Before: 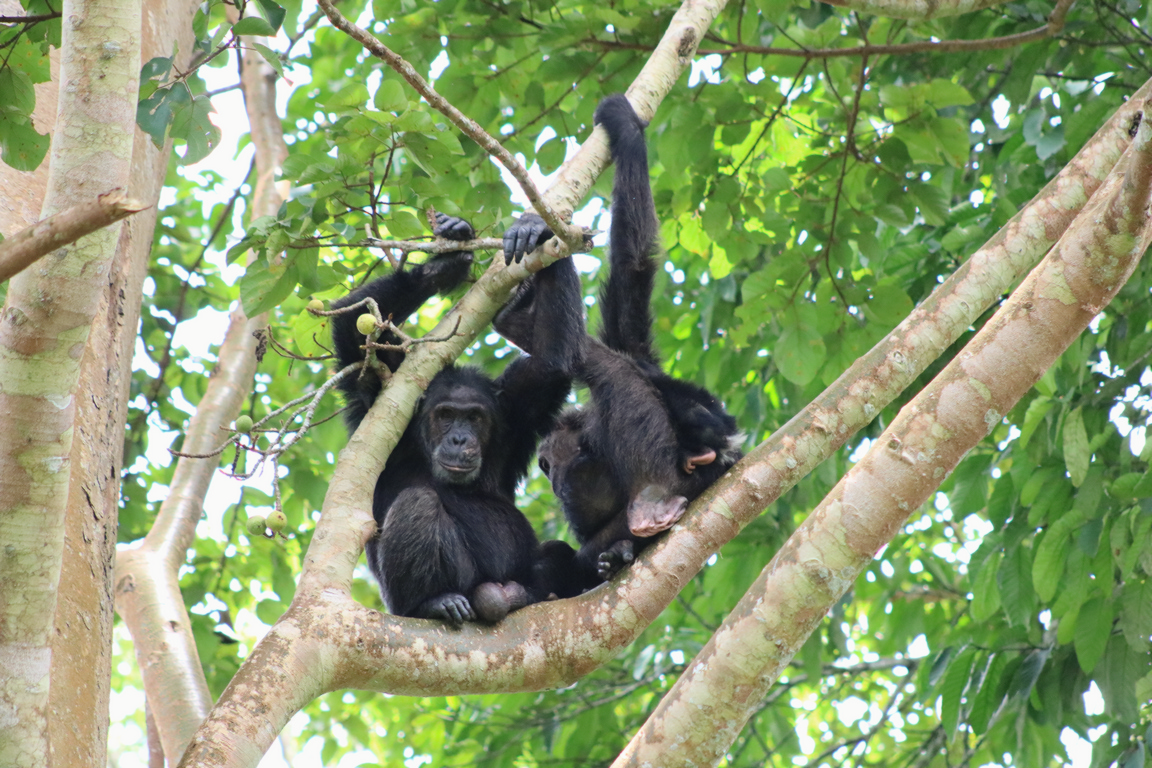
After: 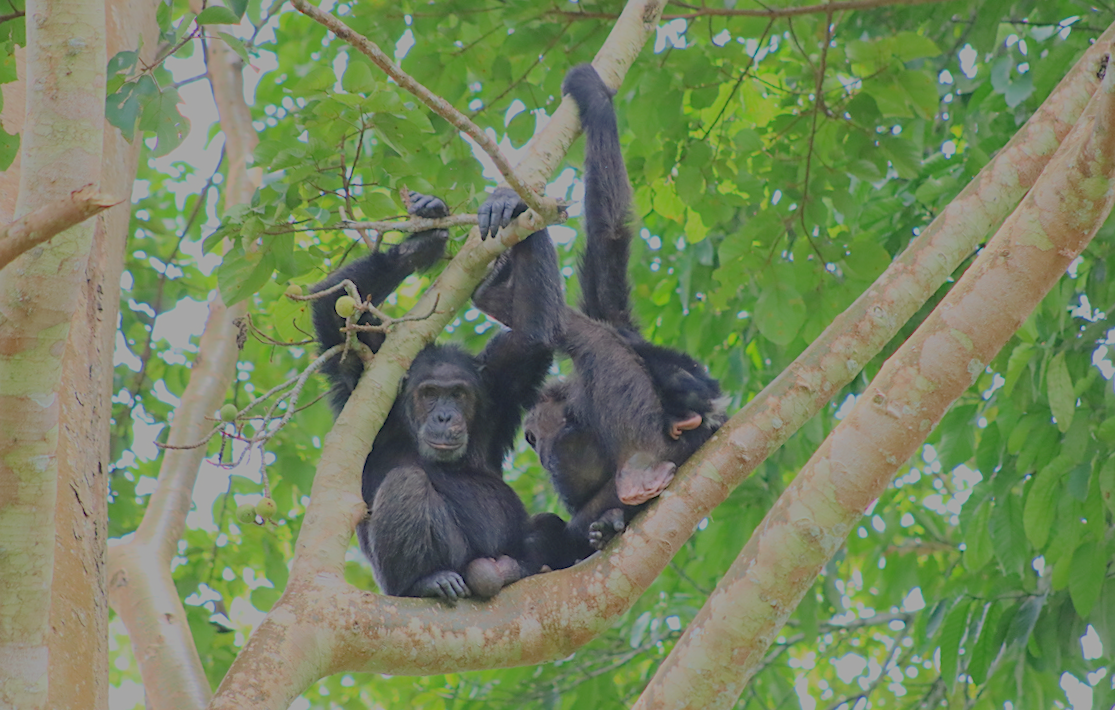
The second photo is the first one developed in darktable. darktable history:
filmic rgb: black relative exposure -14 EV, white relative exposure 8 EV, threshold 3 EV, hardness 3.74, latitude 50%, contrast 0.5, color science v5 (2021), contrast in shadows safe, contrast in highlights safe, enable highlight reconstruction true
sharpen: radius 1.864, amount 0.398, threshold 1.271
rotate and perspective: rotation -3°, crop left 0.031, crop right 0.968, crop top 0.07, crop bottom 0.93
